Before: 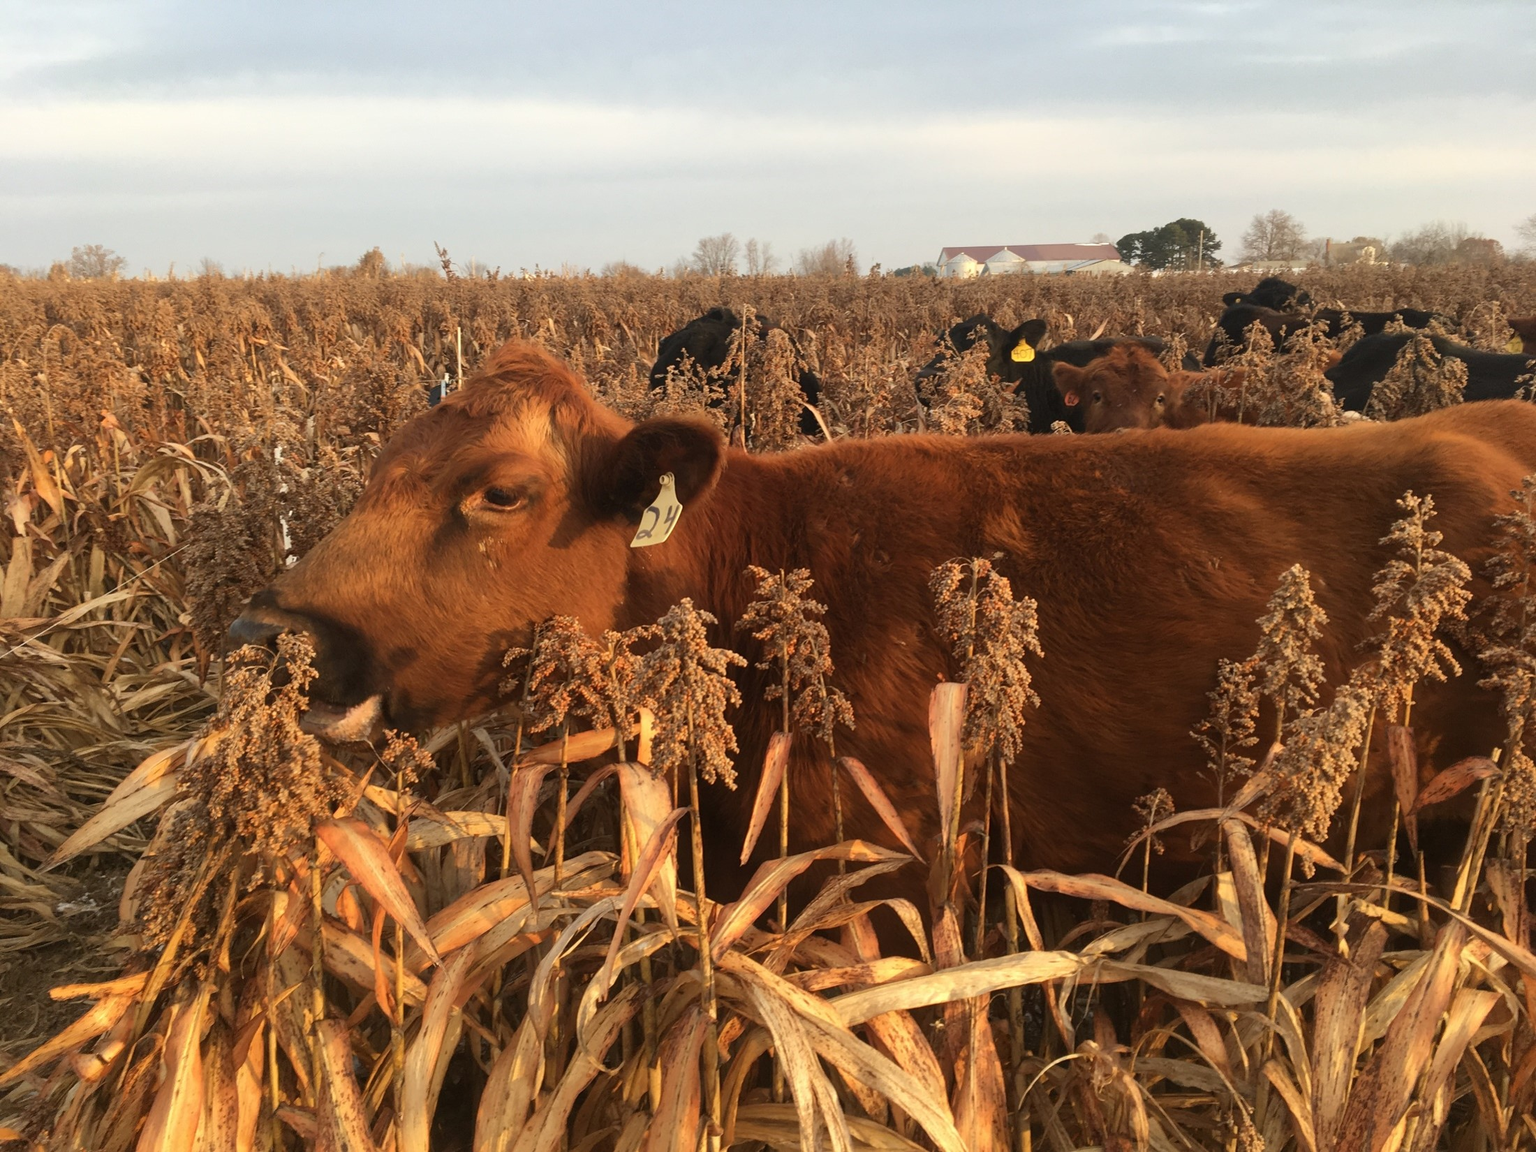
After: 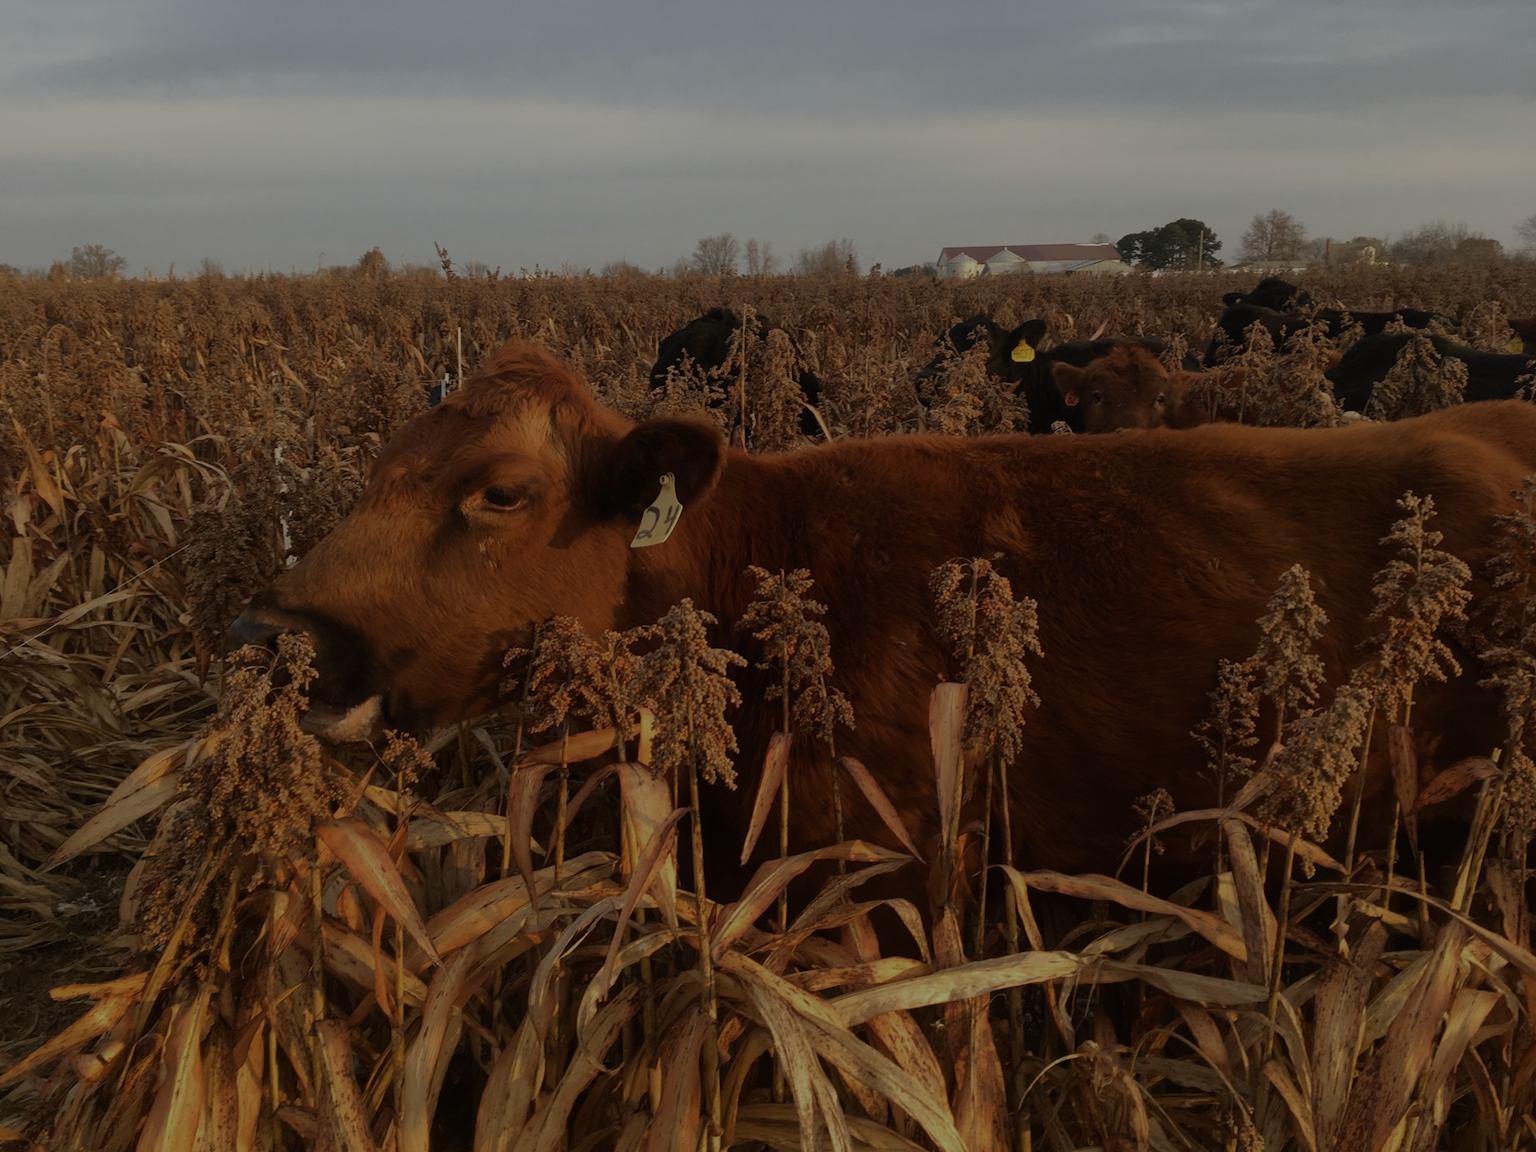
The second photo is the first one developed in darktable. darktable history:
tone equalizer: -8 EV -1.98 EV, -7 EV -1.96 EV, -6 EV -1.99 EV, -5 EV -2 EV, -4 EV -1.99 EV, -3 EV -1.98 EV, -2 EV -2 EV, -1 EV -1.62 EV, +0 EV -1.97 EV, edges refinement/feathering 500, mask exposure compensation -1.57 EV, preserve details guided filter
